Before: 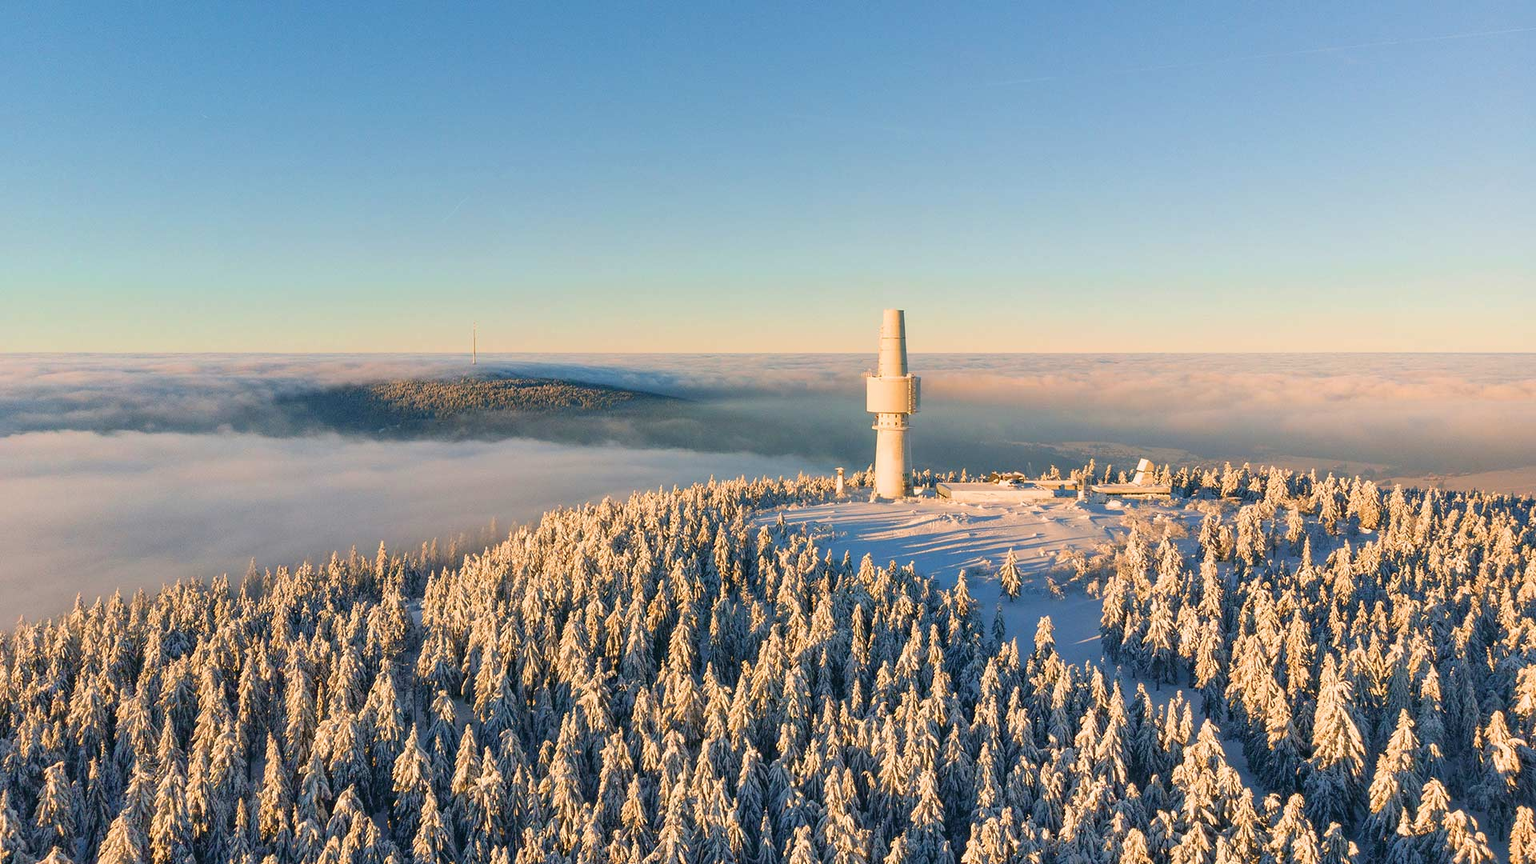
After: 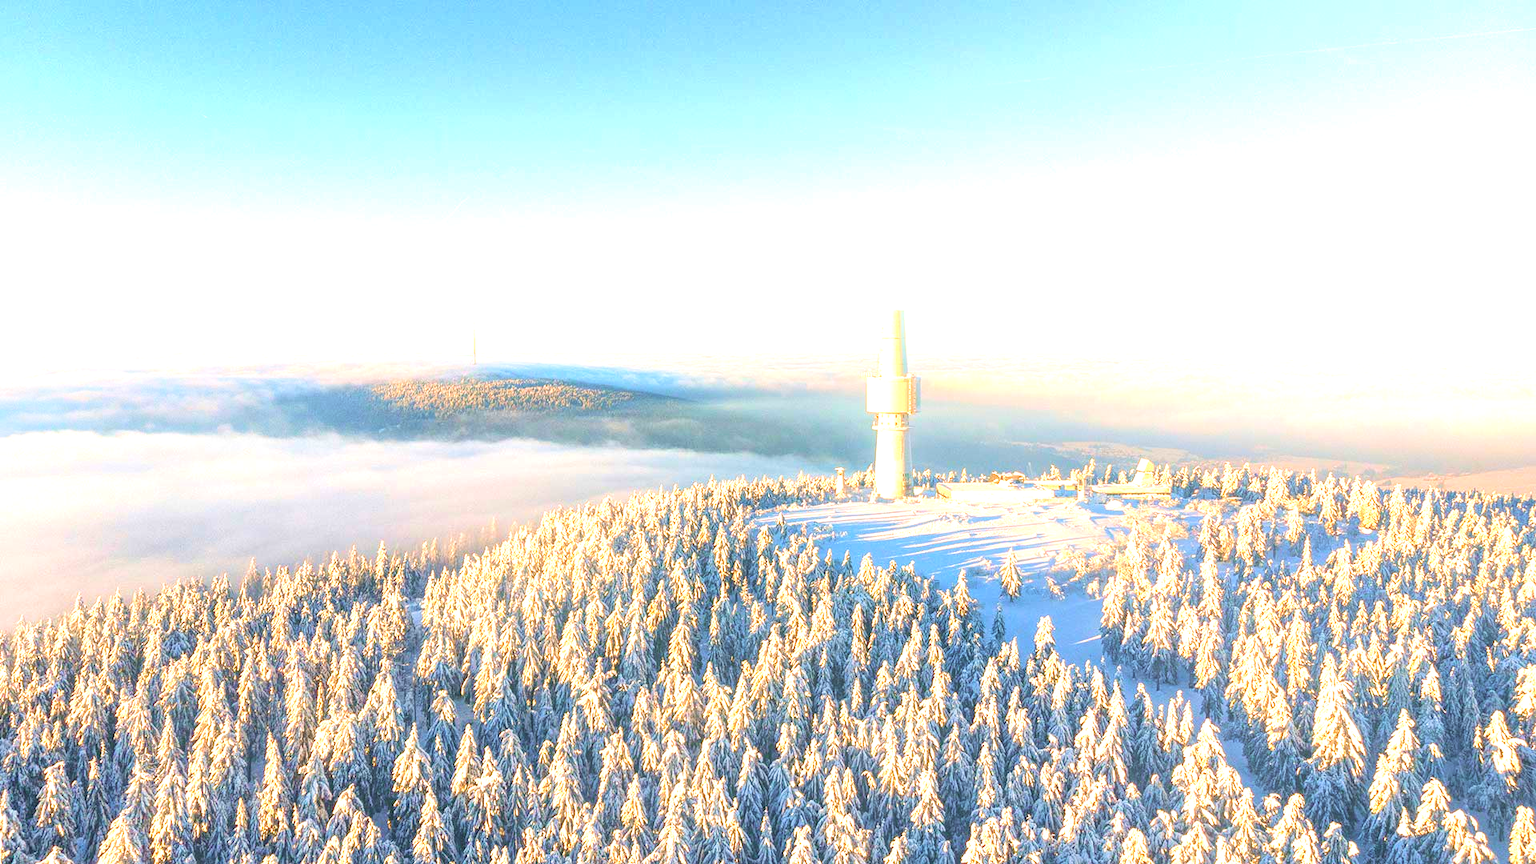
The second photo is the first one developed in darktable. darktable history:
local contrast: on, module defaults
bloom: size 13.65%, threshold 98.39%, strength 4.82%
exposure: black level correction 0, exposure 1.3 EV, compensate exposure bias true, compensate highlight preservation false
velvia: on, module defaults
